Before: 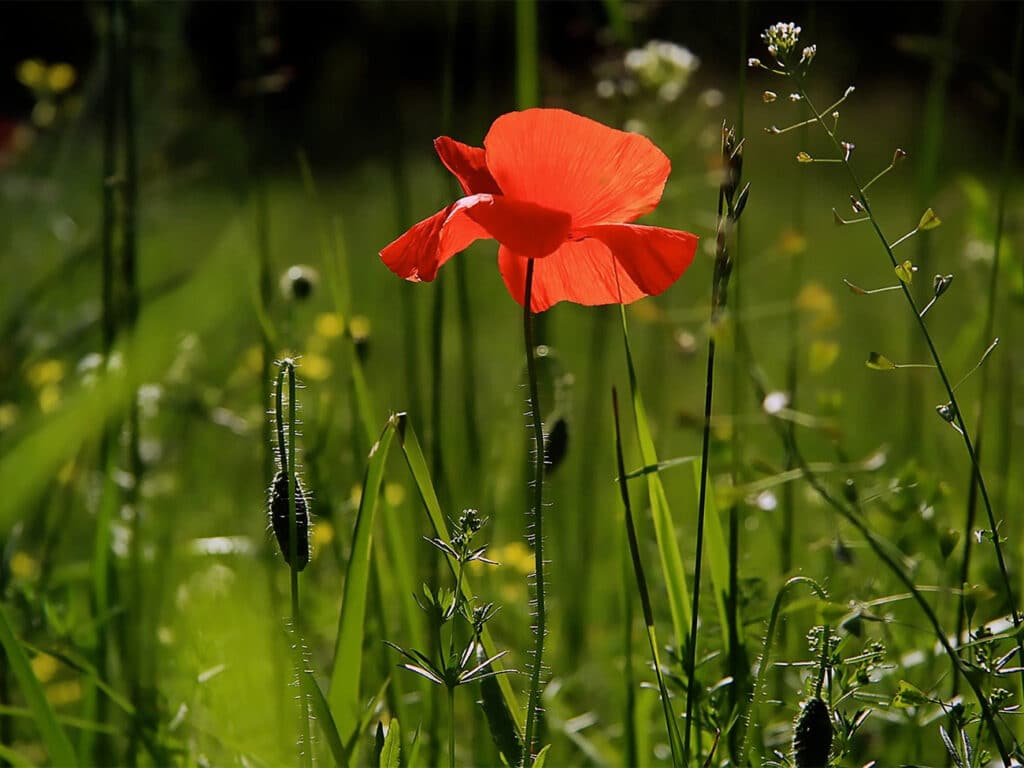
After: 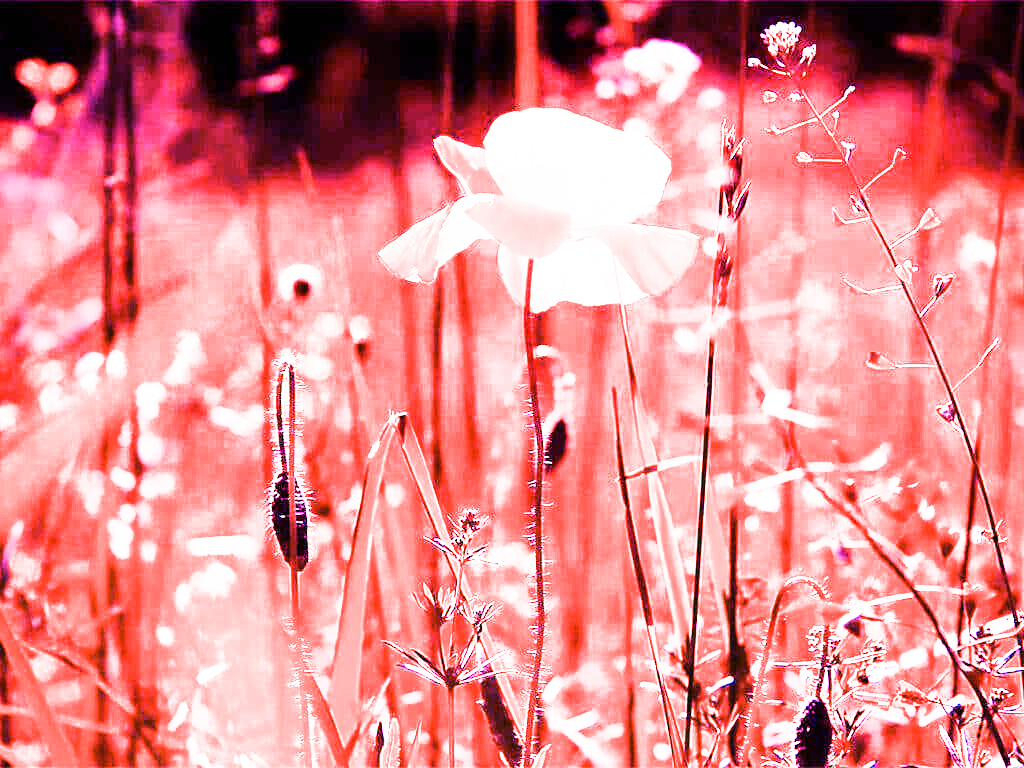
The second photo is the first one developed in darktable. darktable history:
tone equalizer: -8 EV -0.417 EV, -7 EV -0.389 EV, -6 EV -0.333 EV, -5 EV -0.222 EV, -3 EV 0.222 EV, -2 EV 0.333 EV, -1 EV 0.389 EV, +0 EV 0.417 EV, edges refinement/feathering 500, mask exposure compensation -1.57 EV, preserve details no
white balance: red 8, blue 8
sigmoid: contrast 1.22, skew 0.65
